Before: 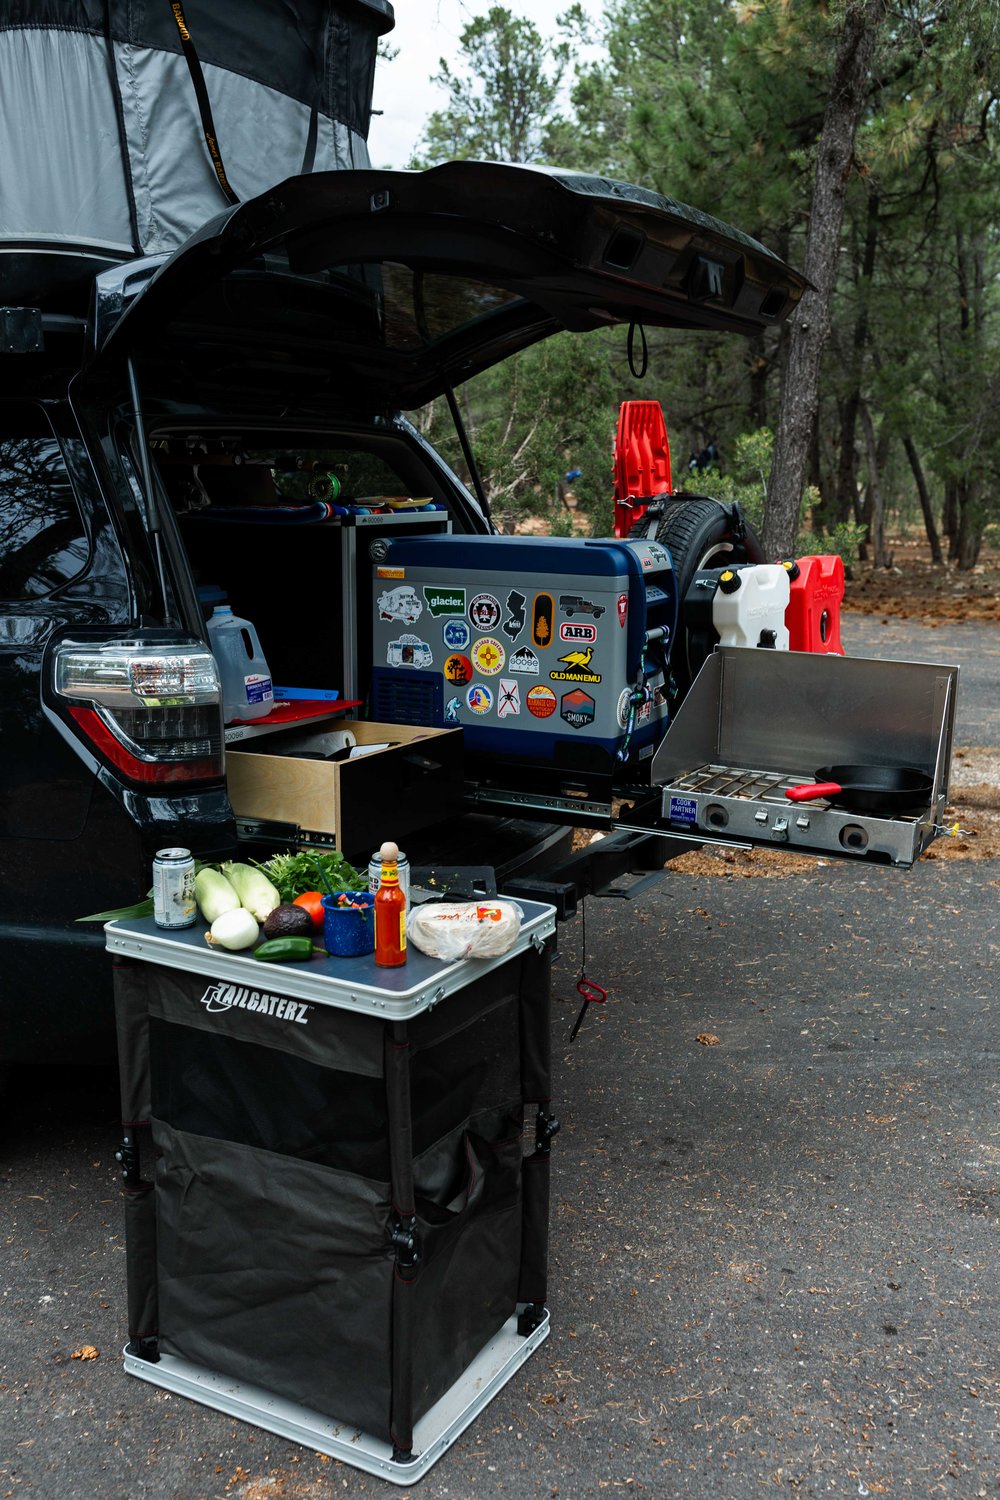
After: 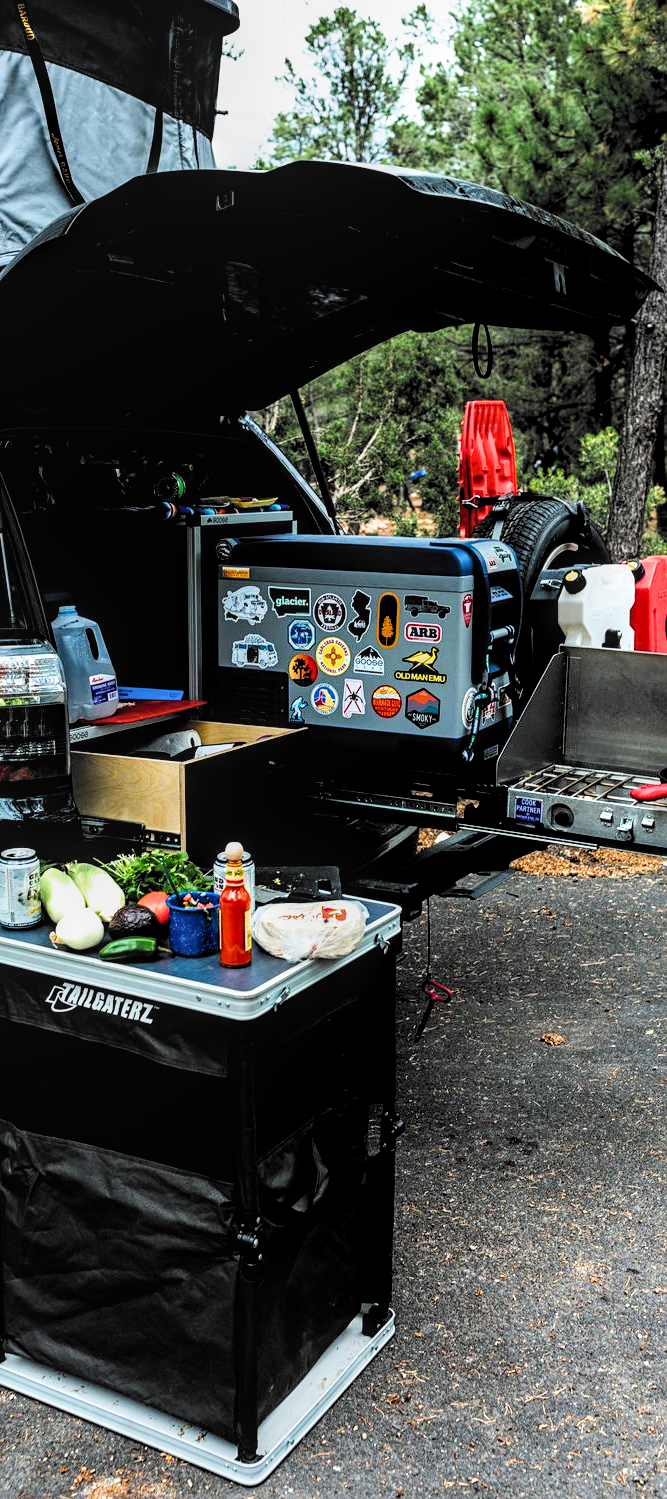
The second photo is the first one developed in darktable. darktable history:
filmic rgb: black relative exposure -5.05 EV, white relative exposure 3.49 EV, threshold 2.98 EV, hardness 3.17, contrast 1.193, highlights saturation mix -48.9%, color science v6 (2022), enable highlight reconstruction true
local contrast: detail 130%
crop and rotate: left 15.534%, right 17.728%
exposure: black level correction 0, exposure 0.691 EV, compensate exposure bias true, compensate highlight preservation false
sharpen: amount 0.201
color balance rgb: perceptual saturation grading › global saturation 18.648%
tone equalizer: -8 EV -0.423 EV, -7 EV -0.409 EV, -6 EV -0.321 EV, -5 EV -0.209 EV, -3 EV 0.205 EV, -2 EV 0.347 EV, -1 EV 0.413 EV, +0 EV 0.443 EV, edges refinement/feathering 500, mask exposure compensation -1.57 EV, preserve details no
